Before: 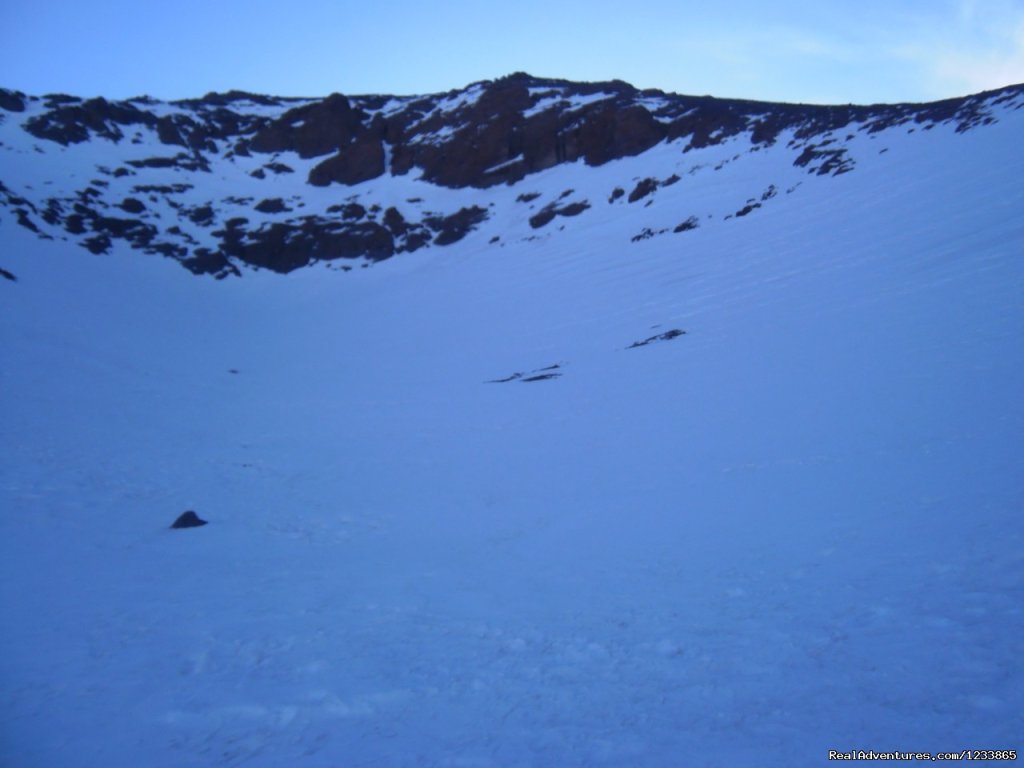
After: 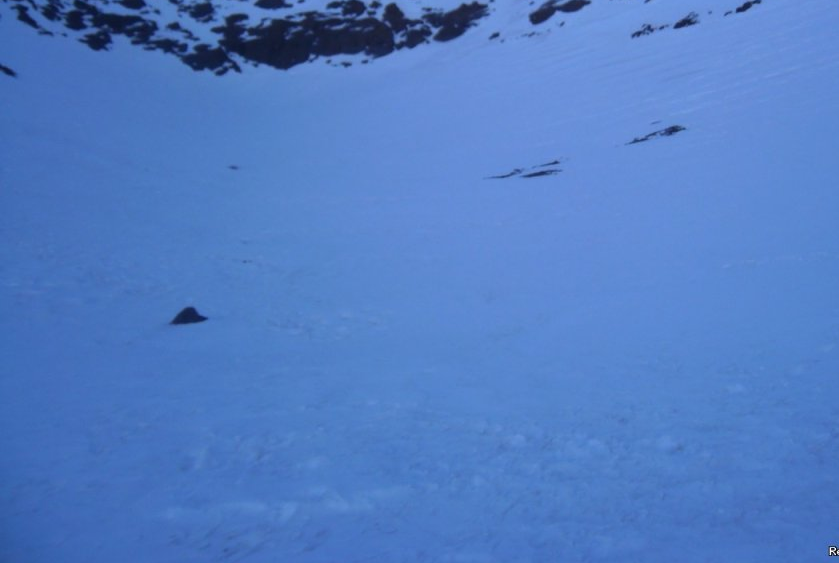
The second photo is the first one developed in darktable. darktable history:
crop: top 26.646%, right 18.017%
color zones: curves: ch1 [(0, 0.708) (0.088, 0.648) (0.245, 0.187) (0.429, 0.326) (0.571, 0.498) (0.714, 0.5) (0.857, 0.5) (1, 0.708)]
